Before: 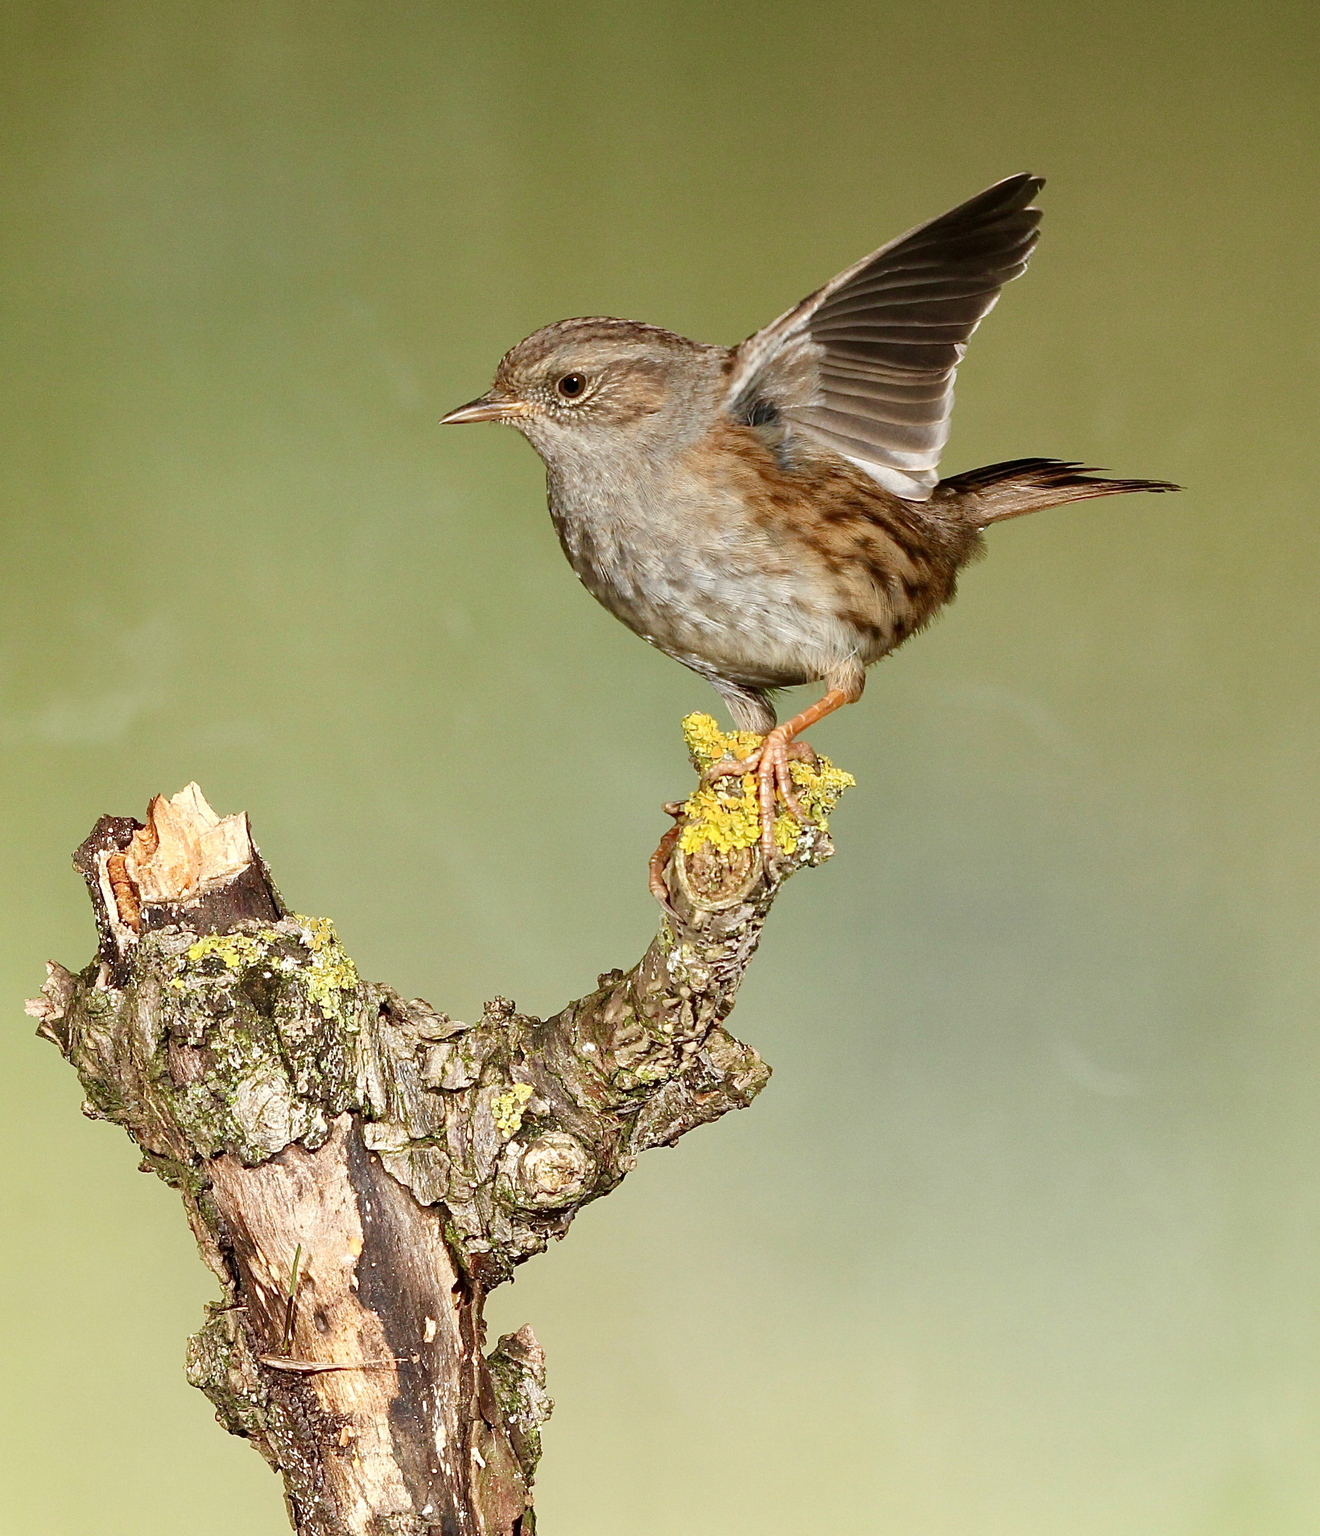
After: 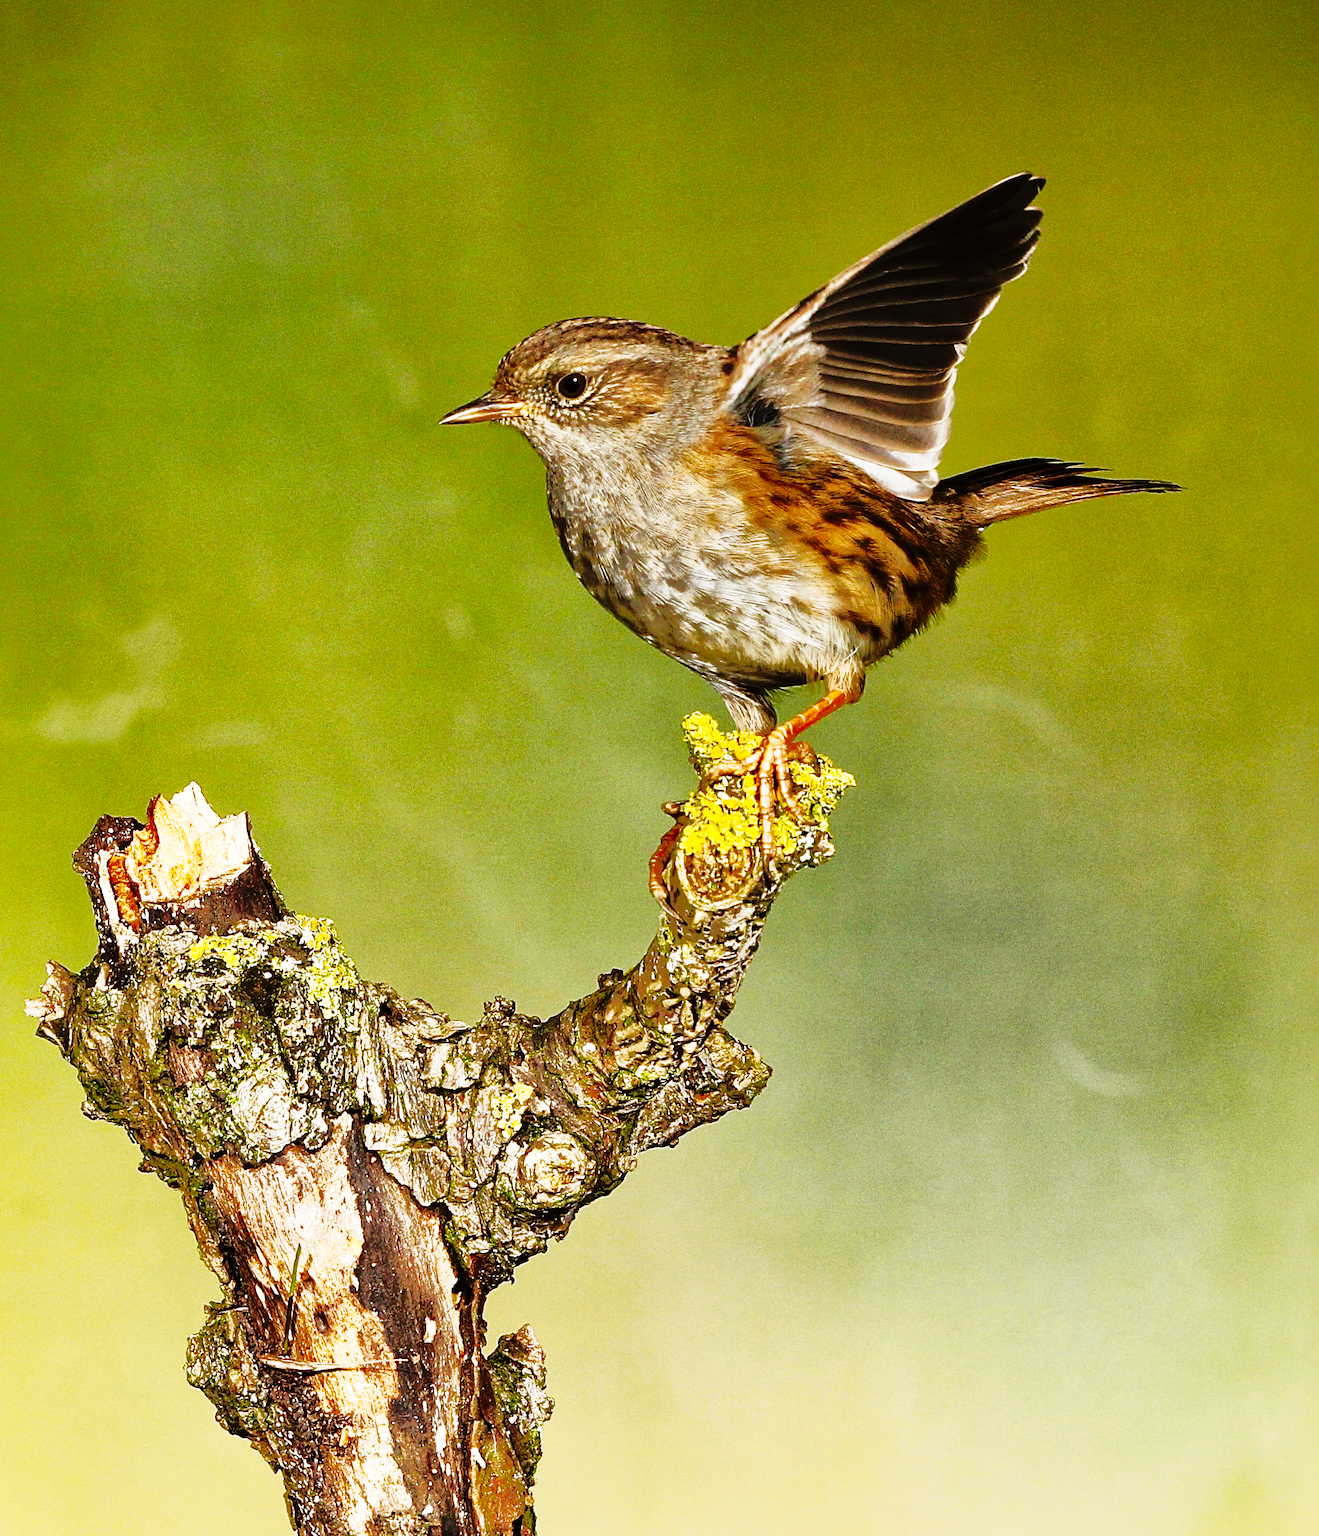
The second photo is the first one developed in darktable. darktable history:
shadows and highlights: shadows -19.91, highlights -73.15
tone curve: curves: ch0 [(0, 0) (0.003, 0.005) (0.011, 0.008) (0.025, 0.013) (0.044, 0.017) (0.069, 0.022) (0.1, 0.029) (0.136, 0.038) (0.177, 0.053) (0.224, 0.081) (0.277, 0.128) (0.335, 0.214) (0.399, 0.343) (0.468, 0.478) (0.543, 0.641) (0.623, 0.798) (0.709, 0.911) (0.801, 0.971) (0.898, 0.99) (1, 1)], preserve colors none
